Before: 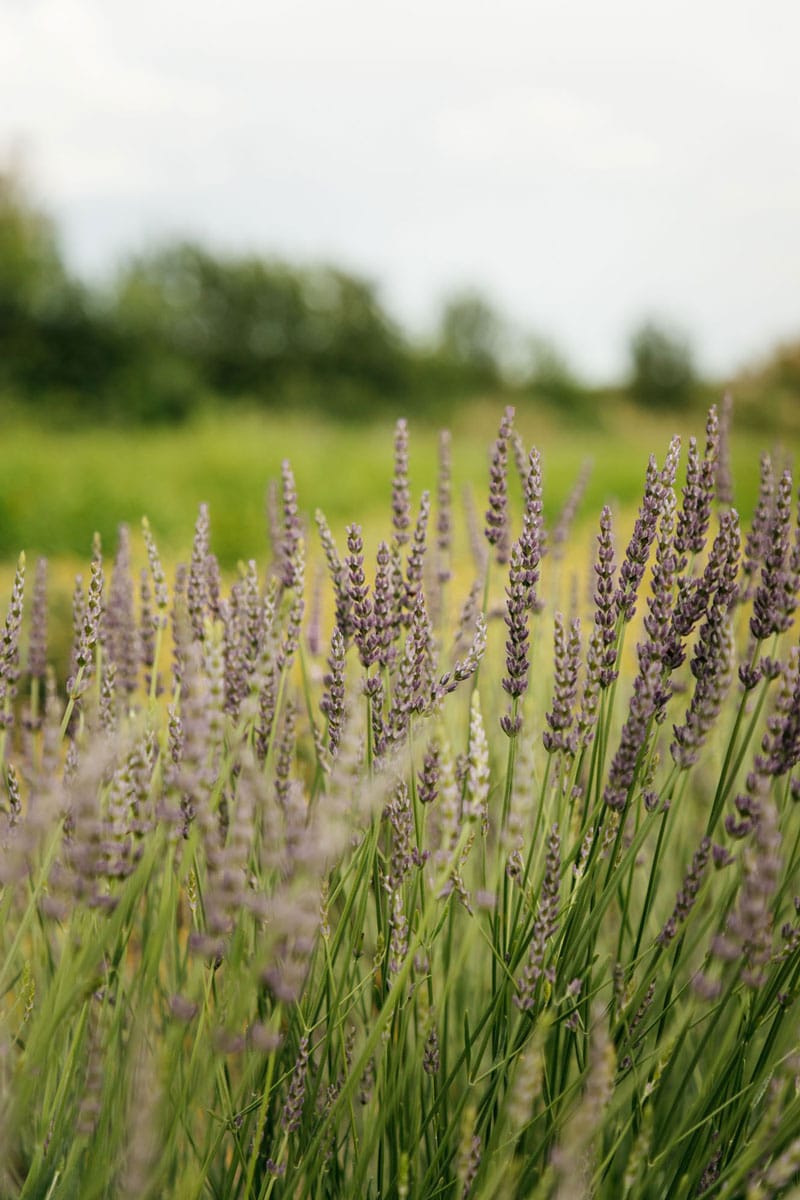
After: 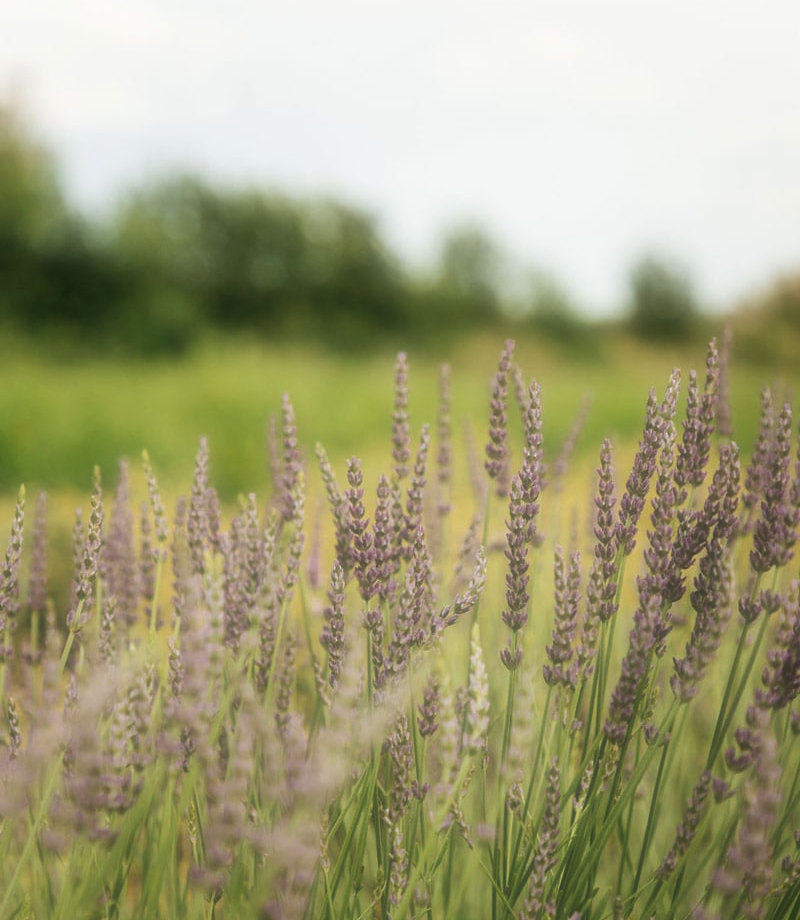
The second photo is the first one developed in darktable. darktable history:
sharpen: radius 5.325, amount 0.312, threshold 26.433
velvia: on, module defaults
crop: top 5.667%, bottom 17.637%
soften: size 60.24%, saturation 65.46%, brightness 0.506 EV, mix 25.7%
